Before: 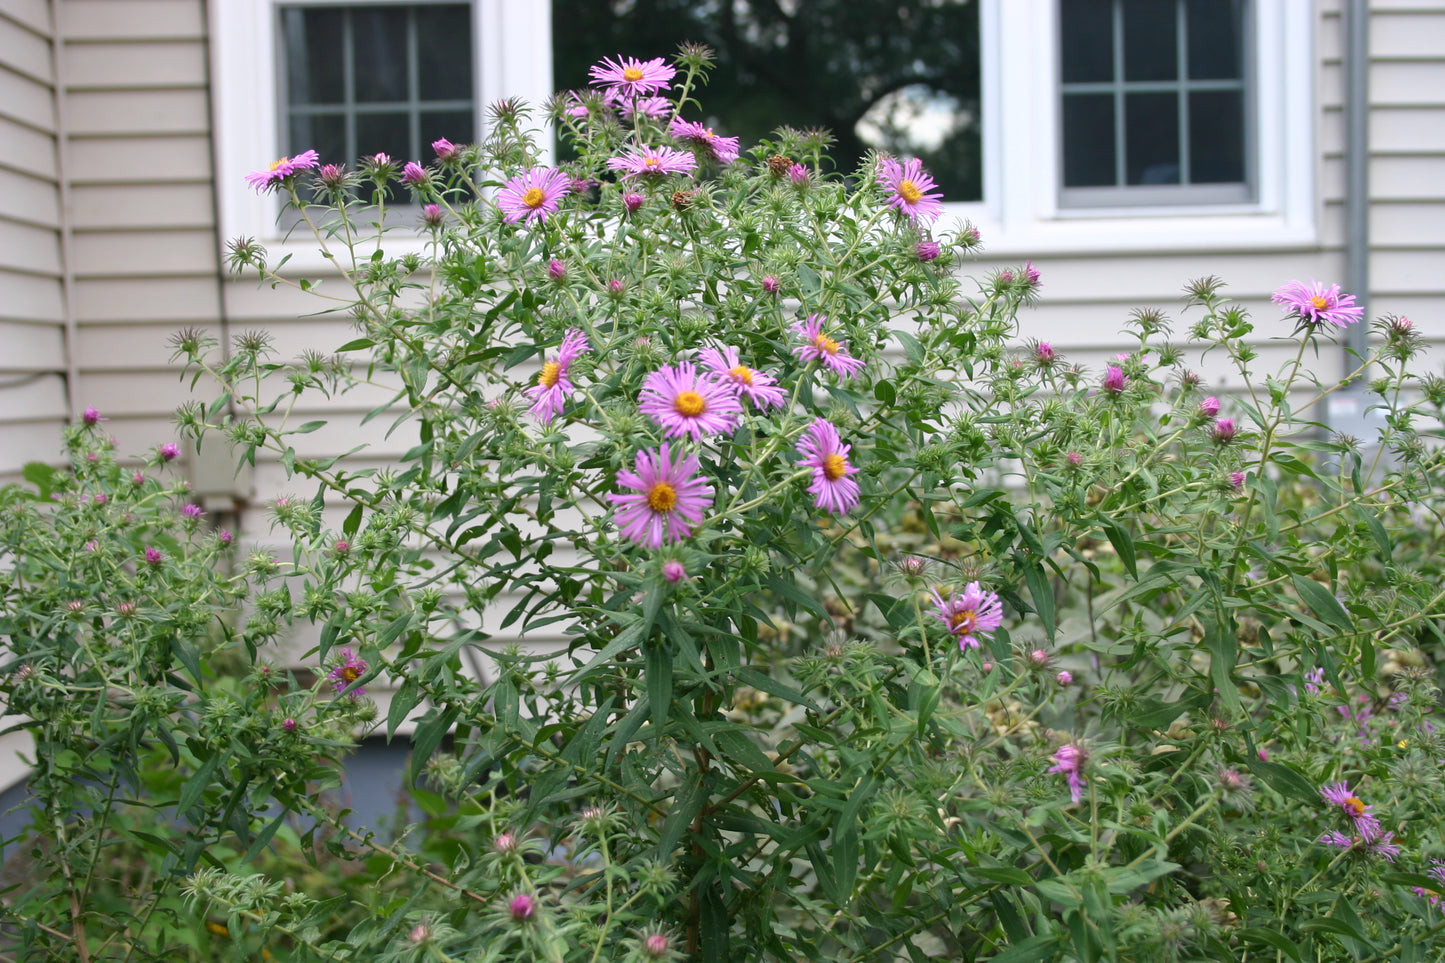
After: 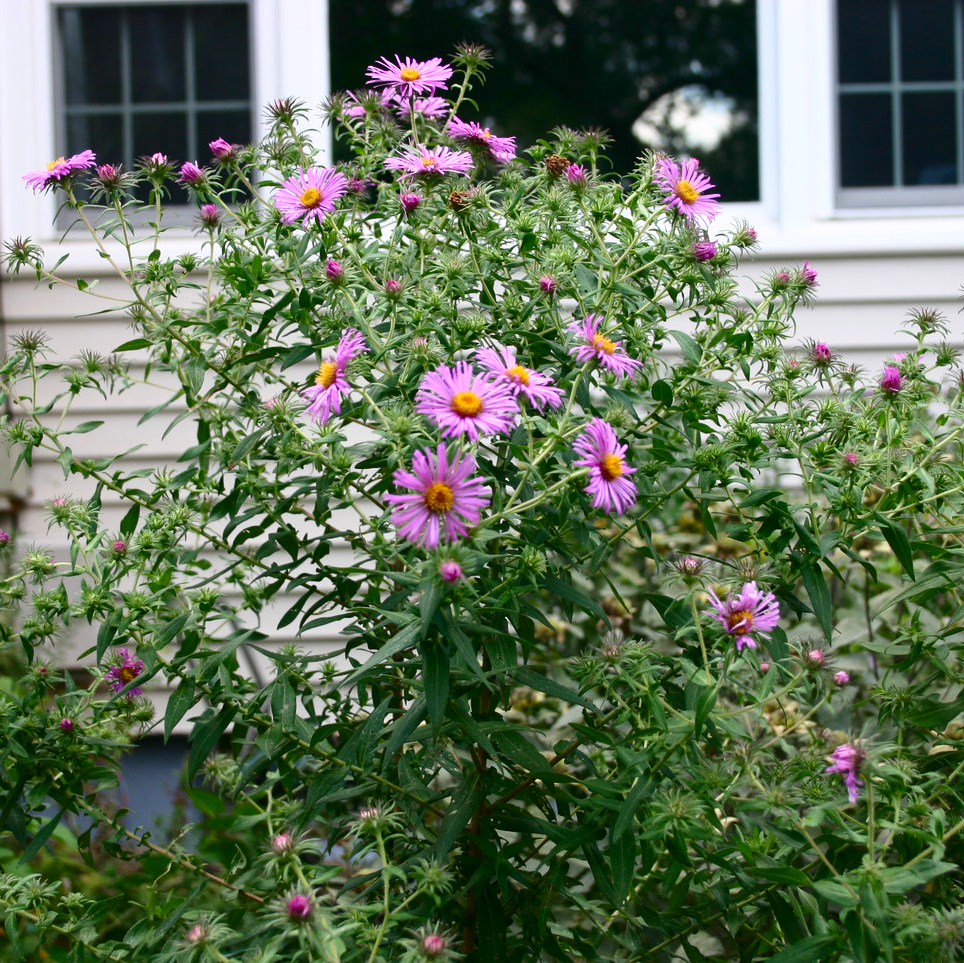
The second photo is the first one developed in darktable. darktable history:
crop and rotate: left 15.446%, right 17.836%
contrast brightness saturation: contrast 0.19, brightness -0.11, saturation 0.21
